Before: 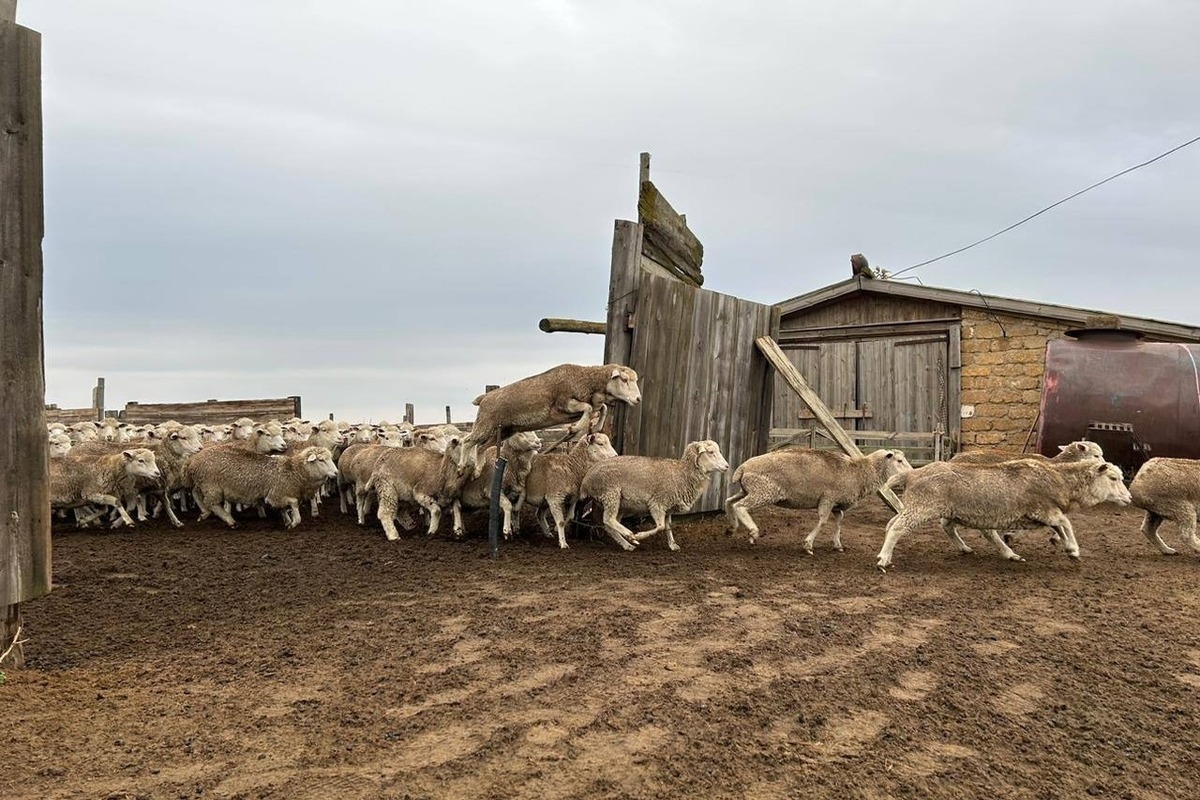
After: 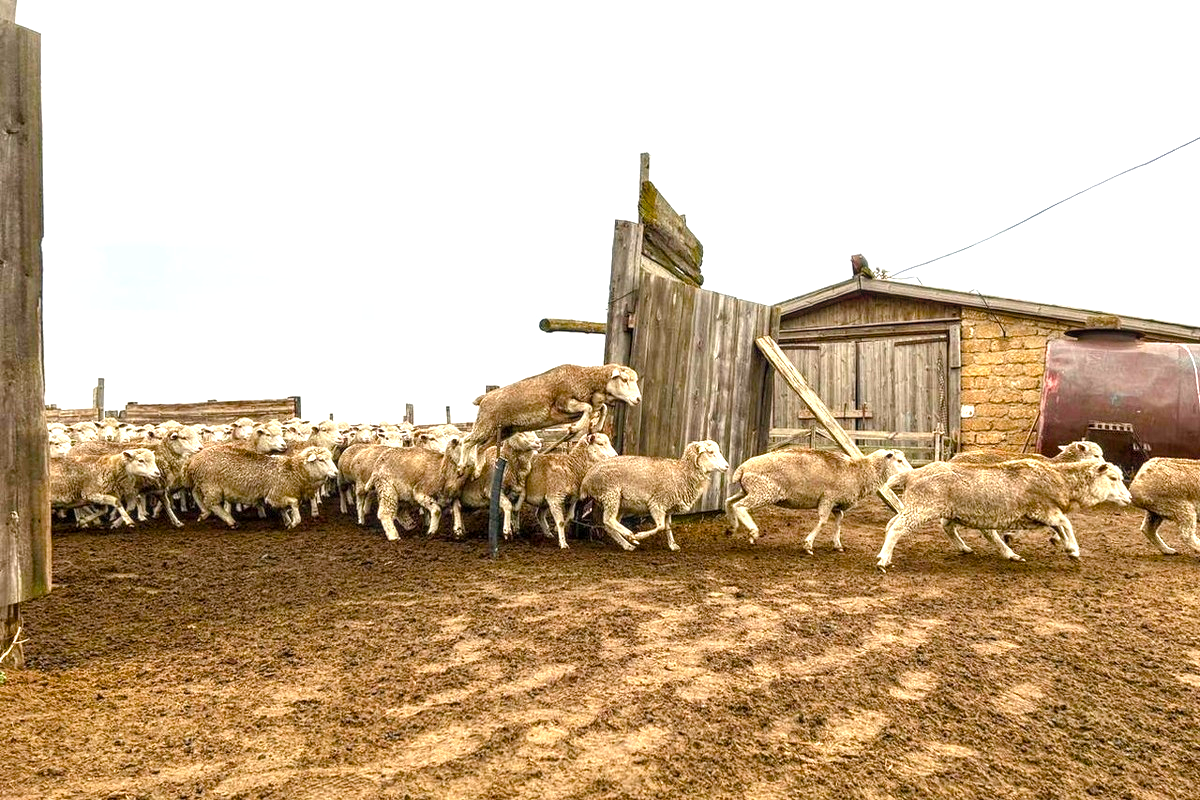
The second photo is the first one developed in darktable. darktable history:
exposure: black level correction 0, exposure 1 EV, compensate exposure bias true, compensate highlight preservation false
local contrast: on, module defaults
color balance rgb: shadows lift › hue 85.63°, power › hue 329.42°, highlights gain › chroma 2.048%, highlights gain › hue 71.68°, perceptual saturation grading › global saturation 20%, perceptual saturation grading › highlights -25.664%, perceptual saturation grading › shadows 49.519%, global vibrance 23.653%
